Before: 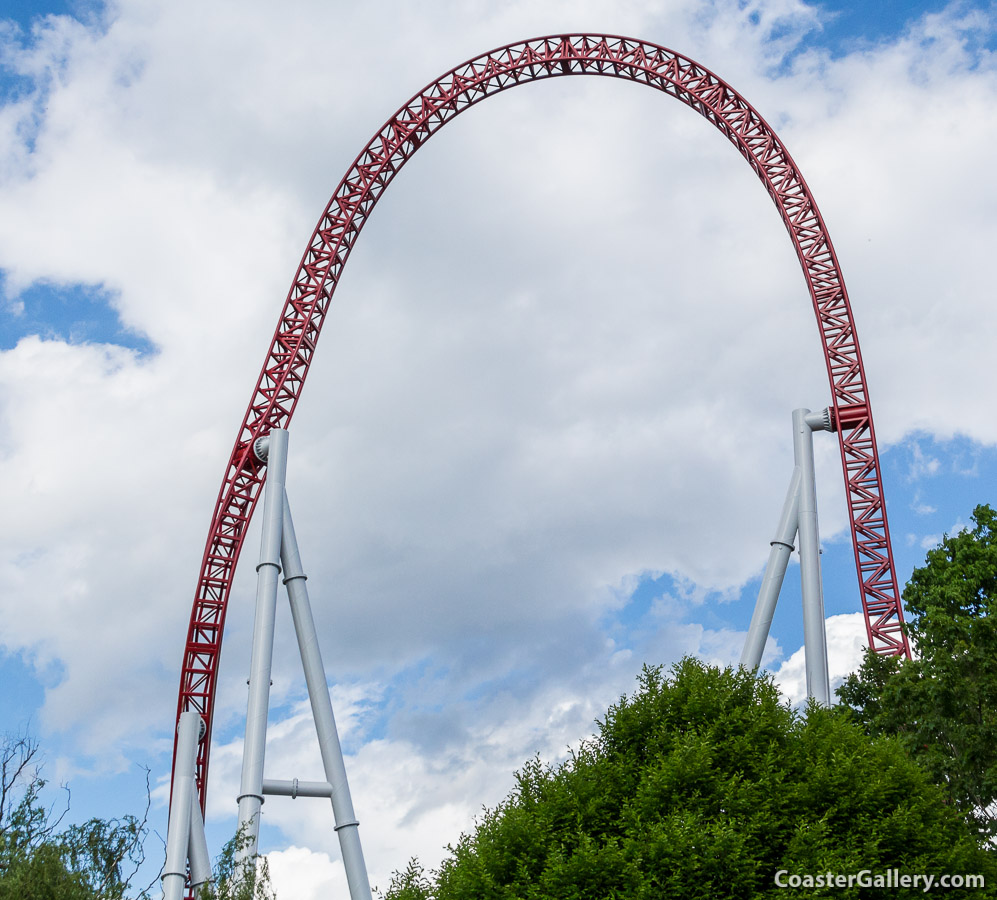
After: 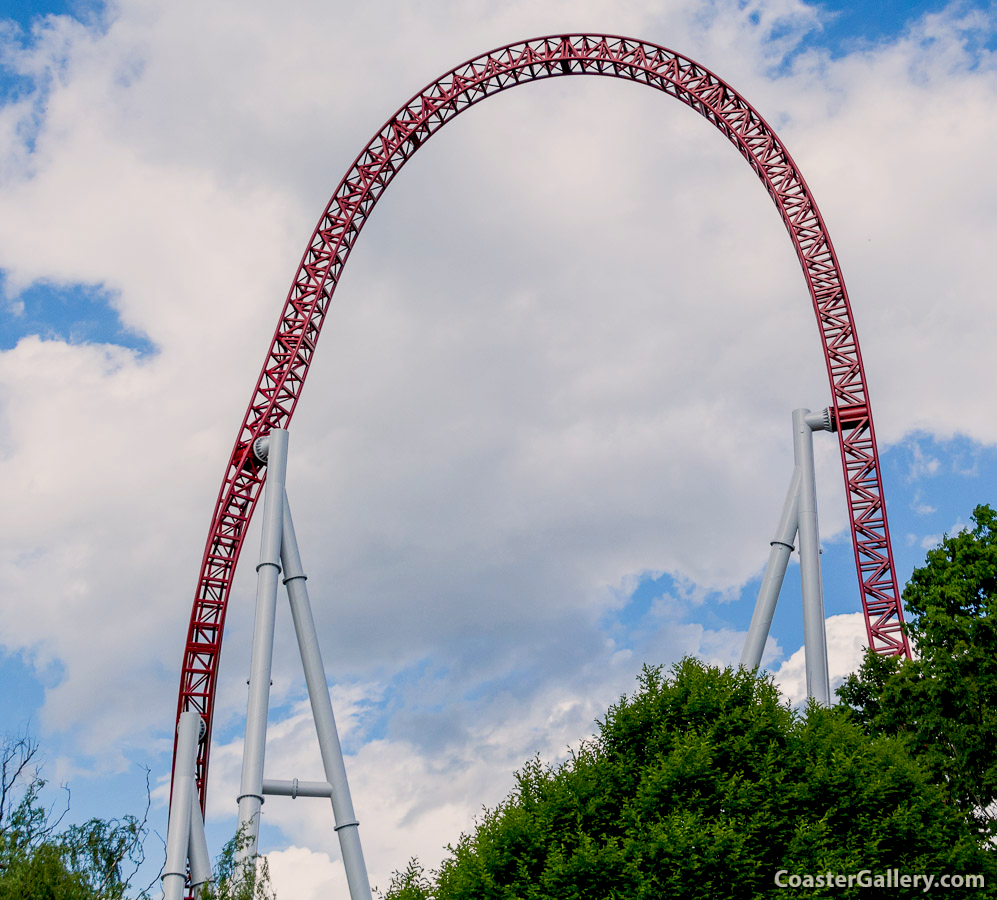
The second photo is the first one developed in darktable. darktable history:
color balance rgb: highlights gain › chroma 1.705%, highlights gain › hue 56.71°, global offset › luminance -1.448%, perceptual saturation grading › global saturation 9.968%, contrast -10.19%
